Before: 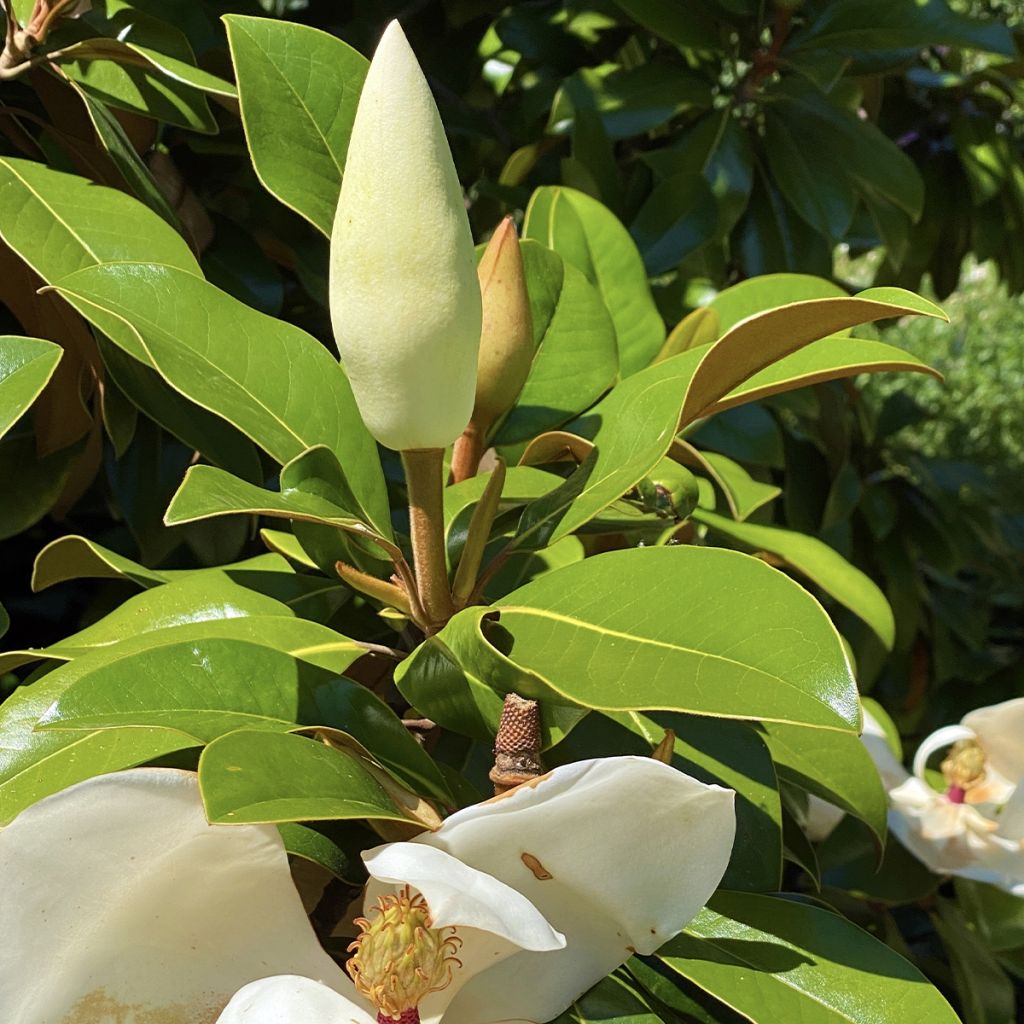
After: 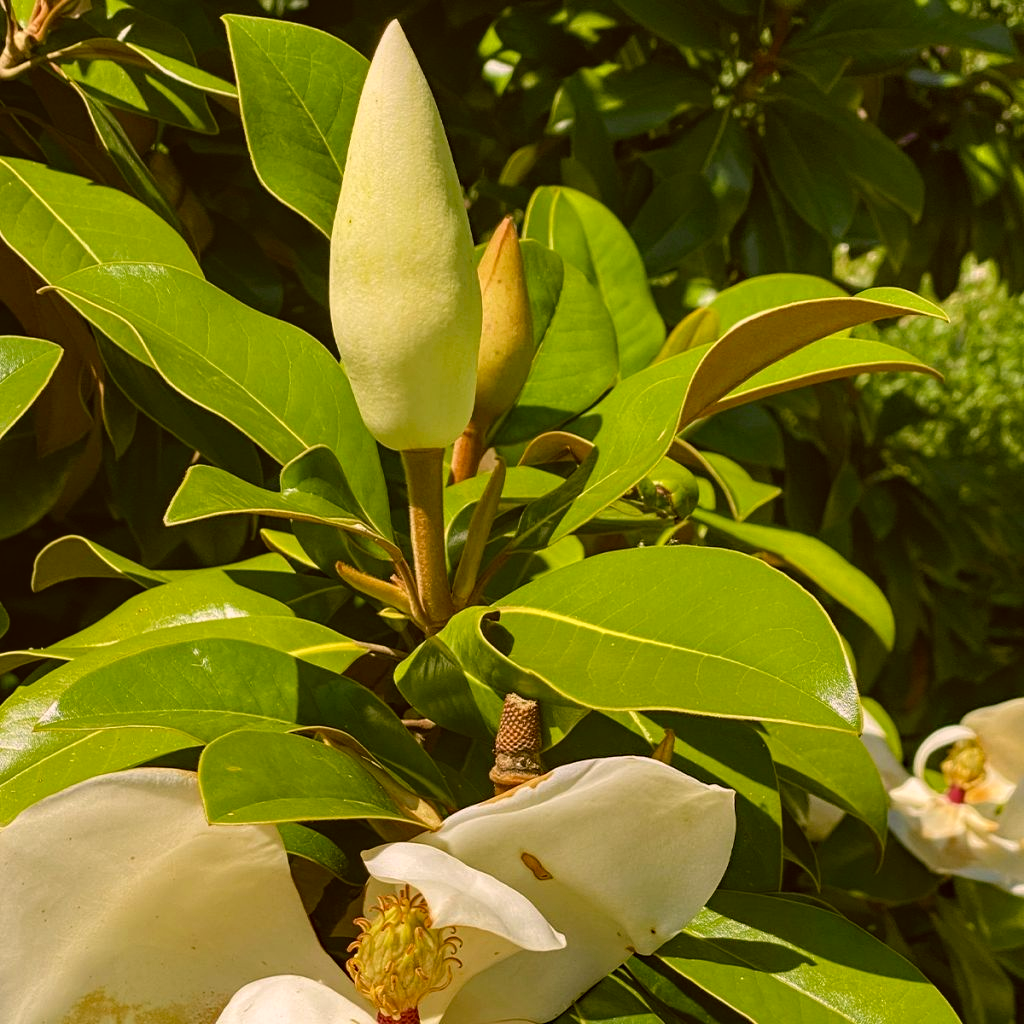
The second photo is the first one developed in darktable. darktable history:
local contrast: detail 110%
color correction: highlights a* 8.19, highlights b* 15.39, shadows a* -0.33, shadows b* 26.18
haze removal: compatibility mode true, adaptive false
